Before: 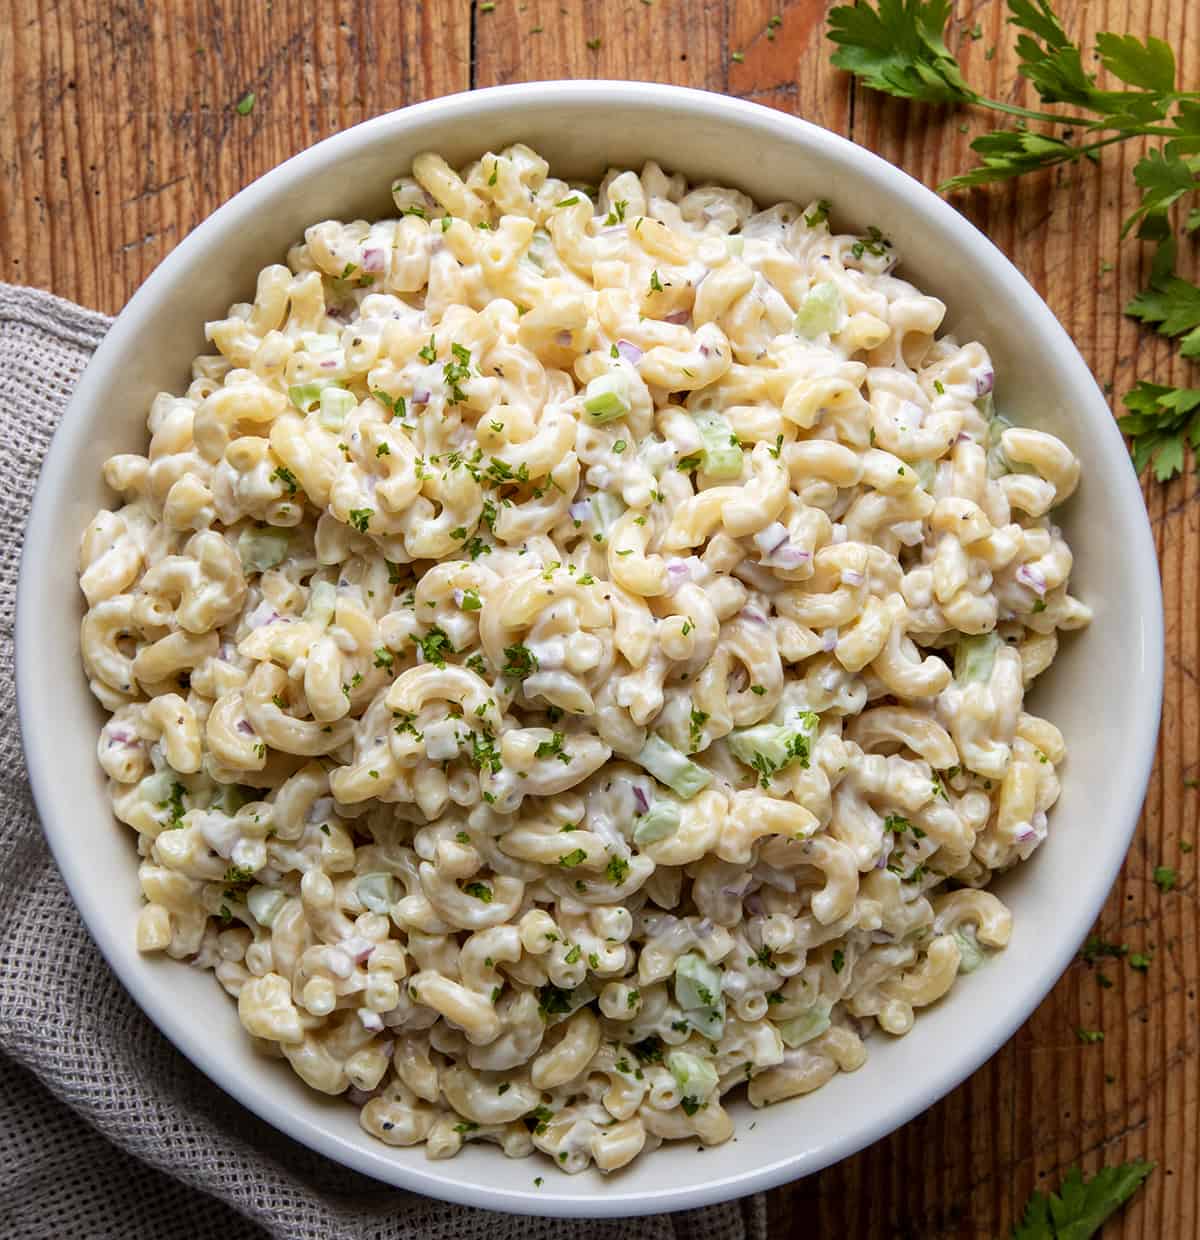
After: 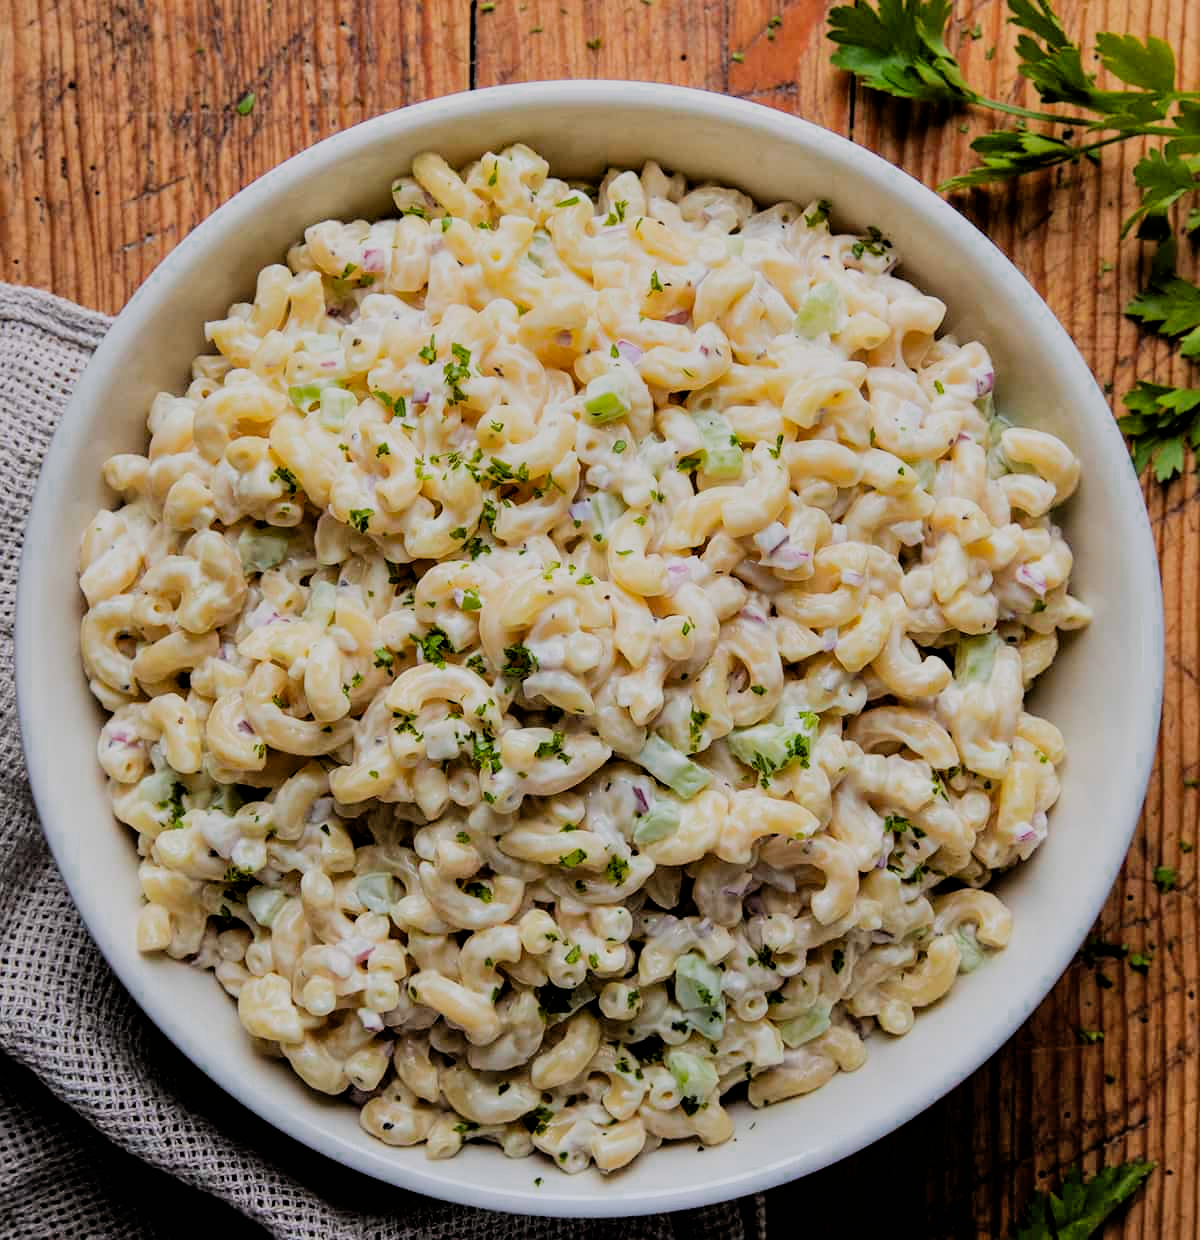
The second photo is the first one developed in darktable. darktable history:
shadows and highlights: soften with gaussian
color zones: curves: ch0 [(0.25, 0.5) (0.636, 0.25) (0.75, 0.5)]
filmic rgb: black relative exposure -4.12 EV, white relative exposure 5.16 EV, hardness 2.02, contrast 1.173
